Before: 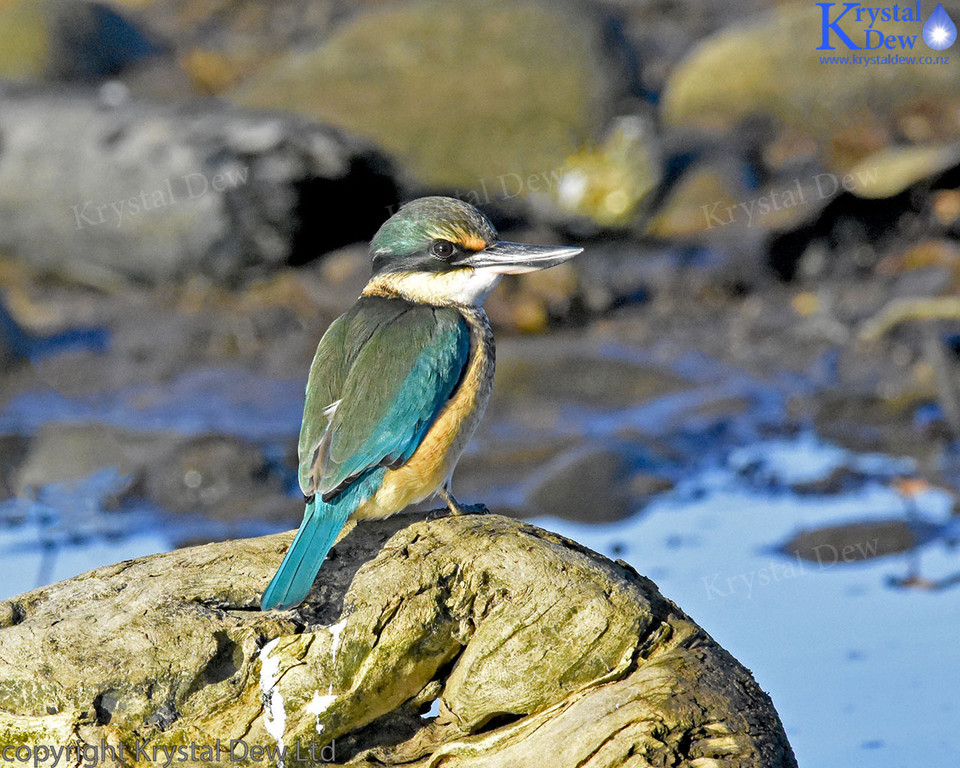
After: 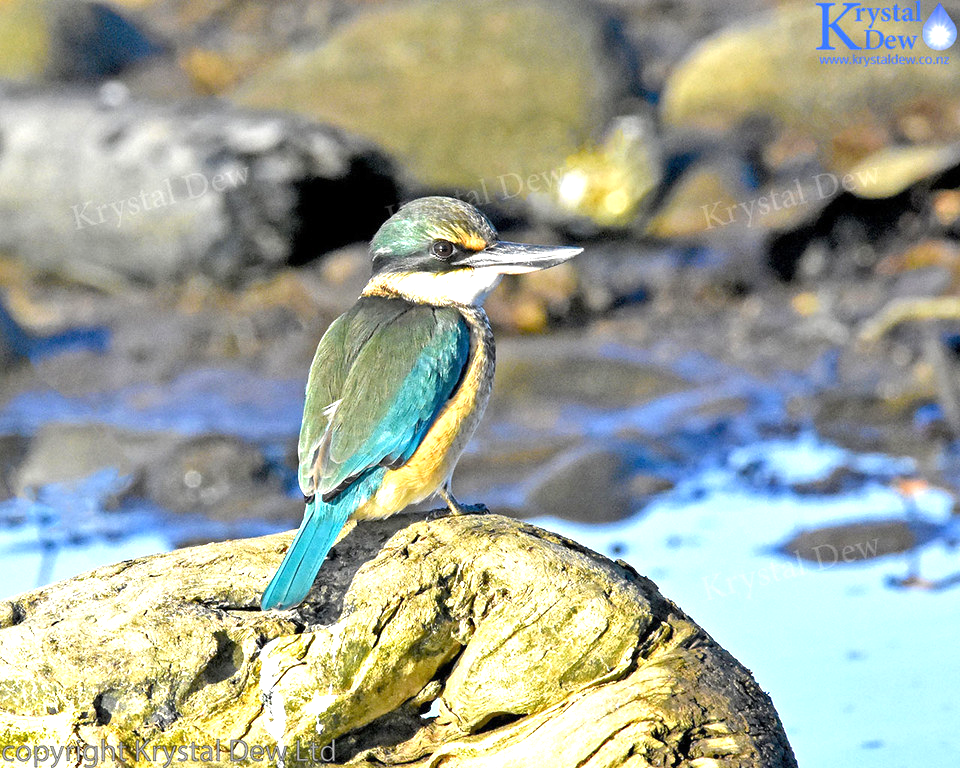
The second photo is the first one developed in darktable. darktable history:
tone equalizer: -8 EV -1.1 EV, -7 EV -1.01 EV, -6 EV -0.848 EV, -5 EV -0.561 EV, -3 EV 0.584 EV, -2 EV 0.848 EV, -1 EV 0.987 EV, +0 EV 1.06 EV, smoothing diameter 24.8%, edges refinement/feathering 6.82, preserve details guided filter
